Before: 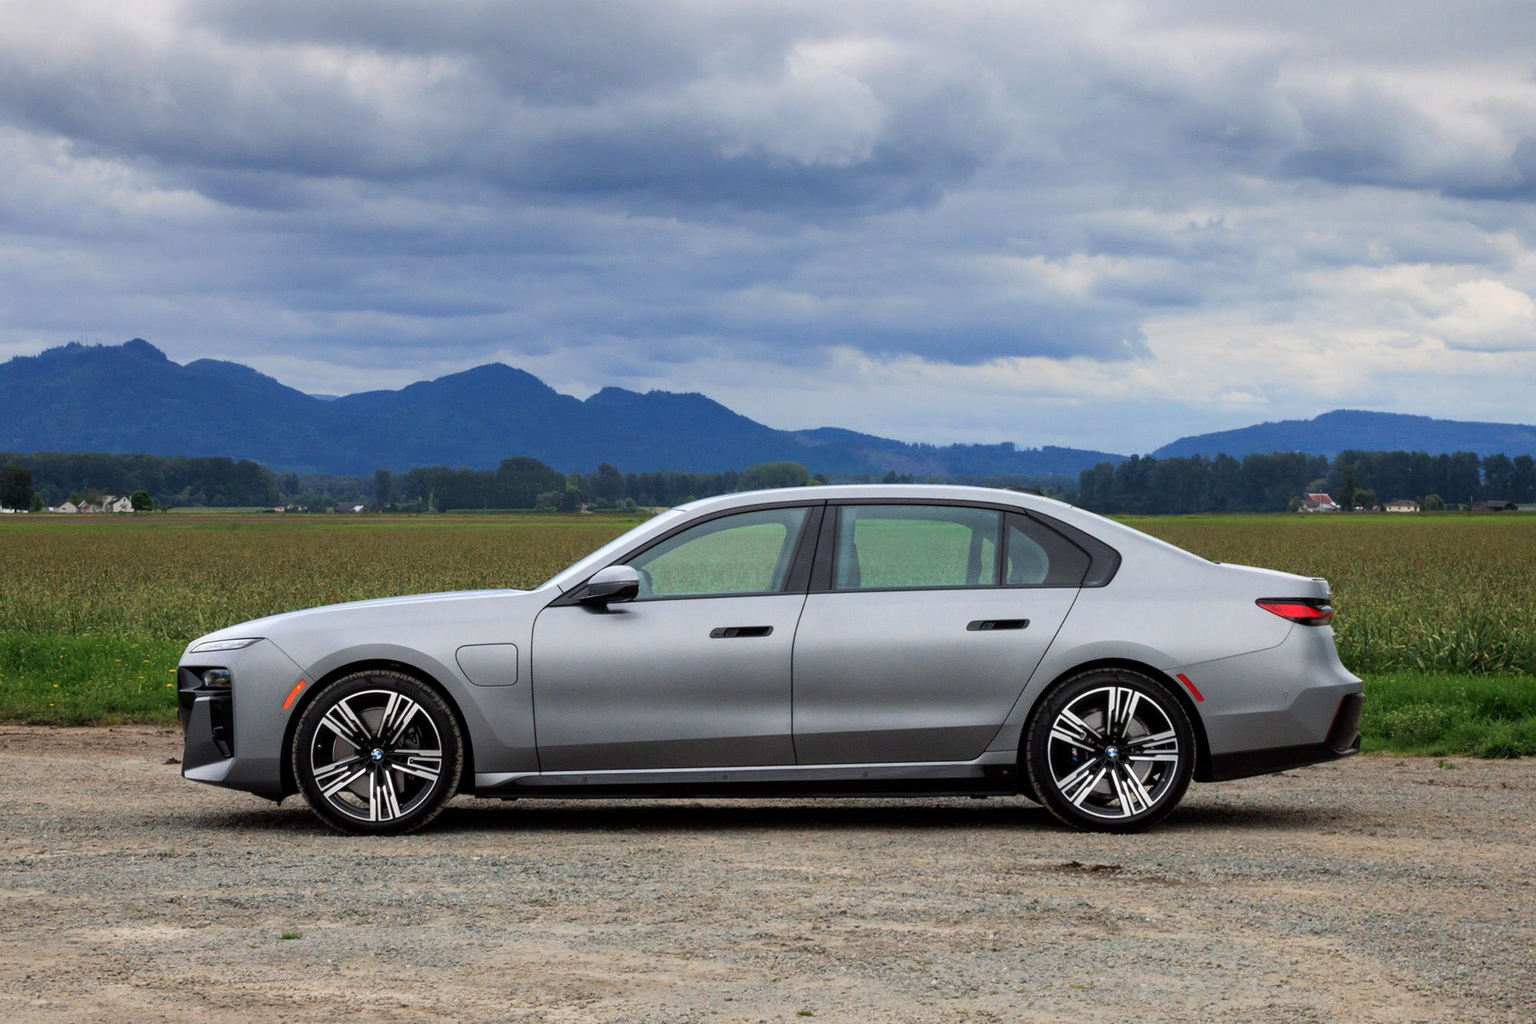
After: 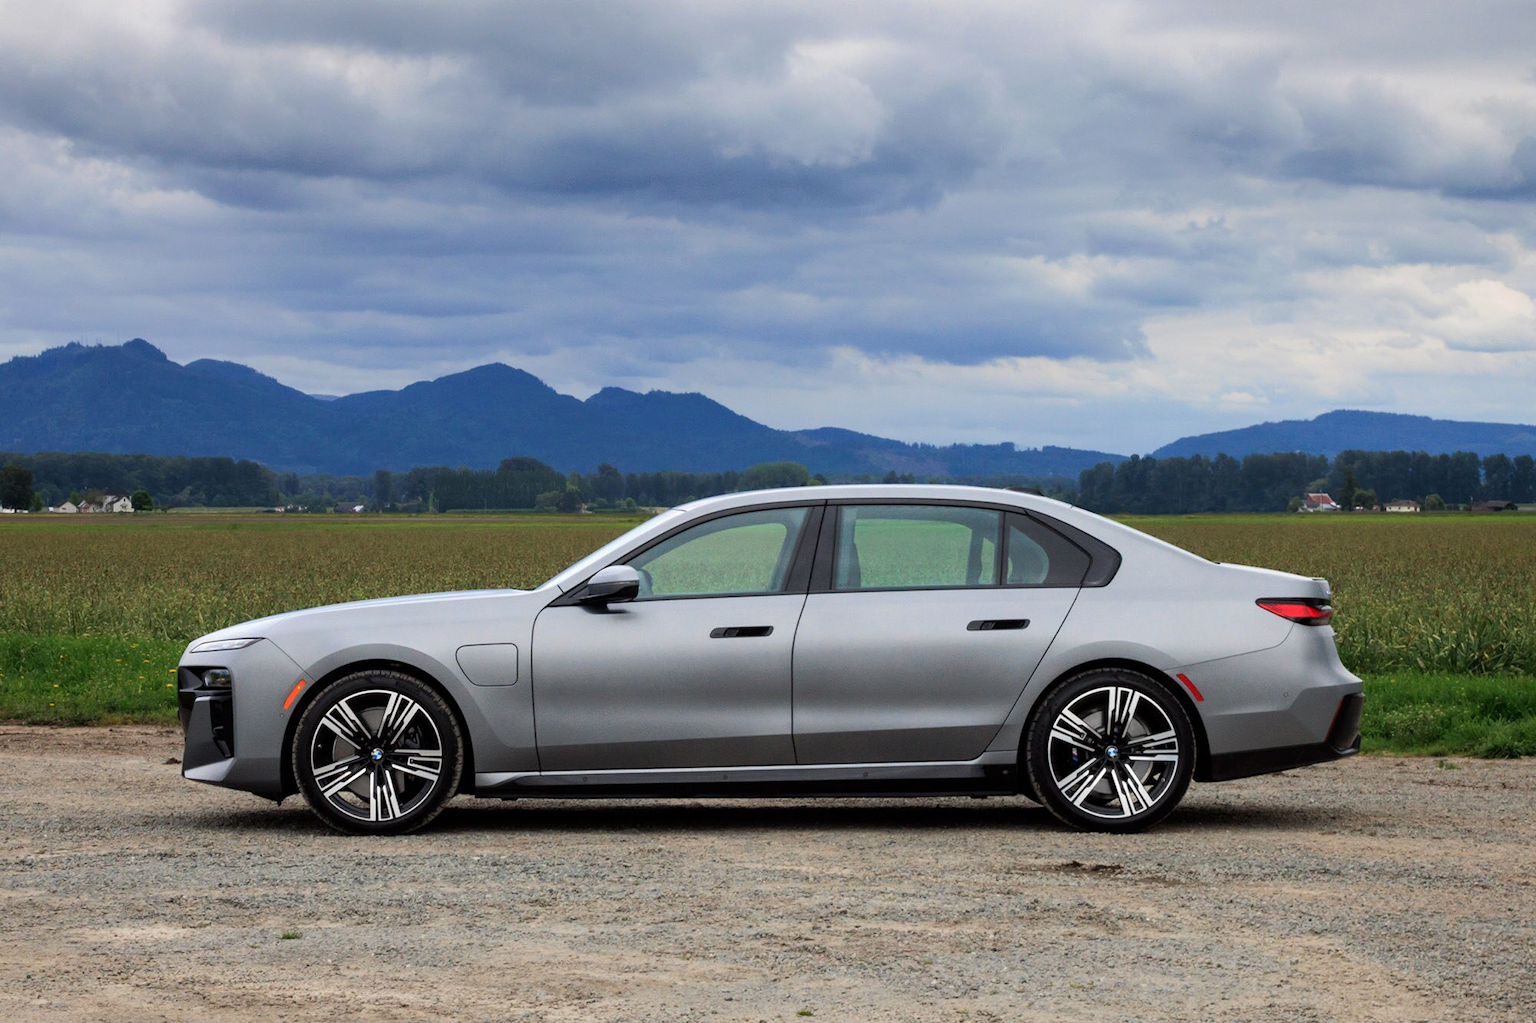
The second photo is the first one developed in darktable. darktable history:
tone curve: curves: ch0 [(0, 0) (0.003, 0.003) (0.011, 0.011) (0.025, 0.025) (0.044, 0.044) (0.069, 0.068) (0.1, 0.099) (0.136, 0.134) (0.177, 0.175) (0.224, 0.222) (0.277, 0.274) (0.335, 0.331) (0.399, 0.395) (0.468, 0.463) (0.543, 0.554) (0.623, 0.632) (0.709, 0.716) (0.801, 0.805) (0.898, 0.9) (1, 1)], color space Lab, independent channels, preserve colors none
tone equalizer: edges refinement/feathering 500, mask exposure compensation -1.57 EV, preserve details no
